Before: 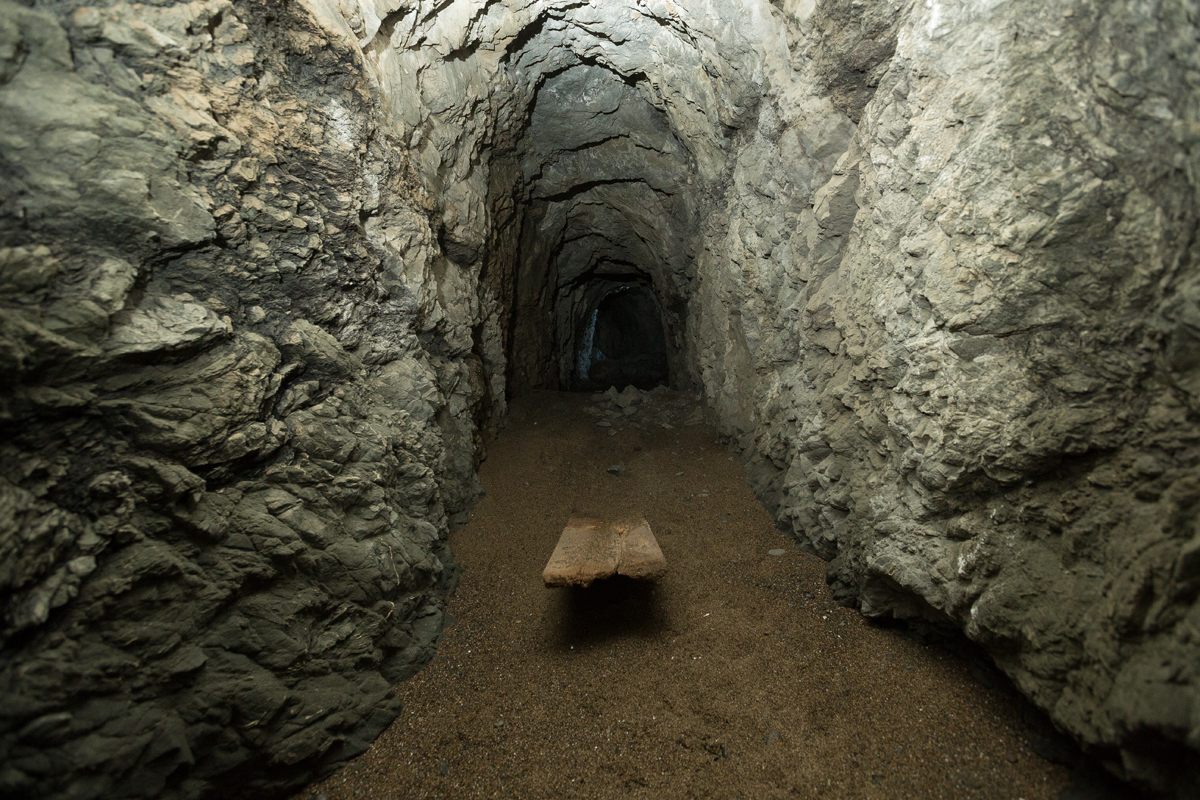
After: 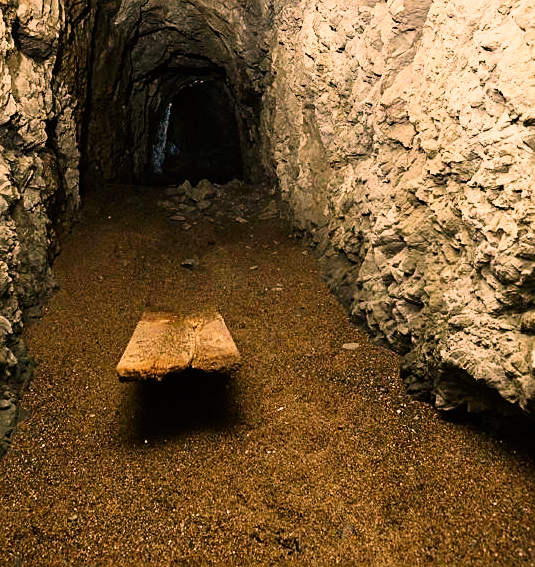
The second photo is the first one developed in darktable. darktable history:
sharpen: on, module defaults
base curve: curves: ch0 [(0, 0) (0.007, 0.004) (0.027, 0.03) (0.046, 0.07) (0.207, 0.54) (0.442, 0.872) (0.673, 0.972) (1, 1)], preserve colors none
contrast brightness saturation: contrast 0.074
crop: left 35.574%, top 25.769%, right 19.769%, bottom 3.354%
color correction: highlights a* 22.05, highlights b* 21.55
